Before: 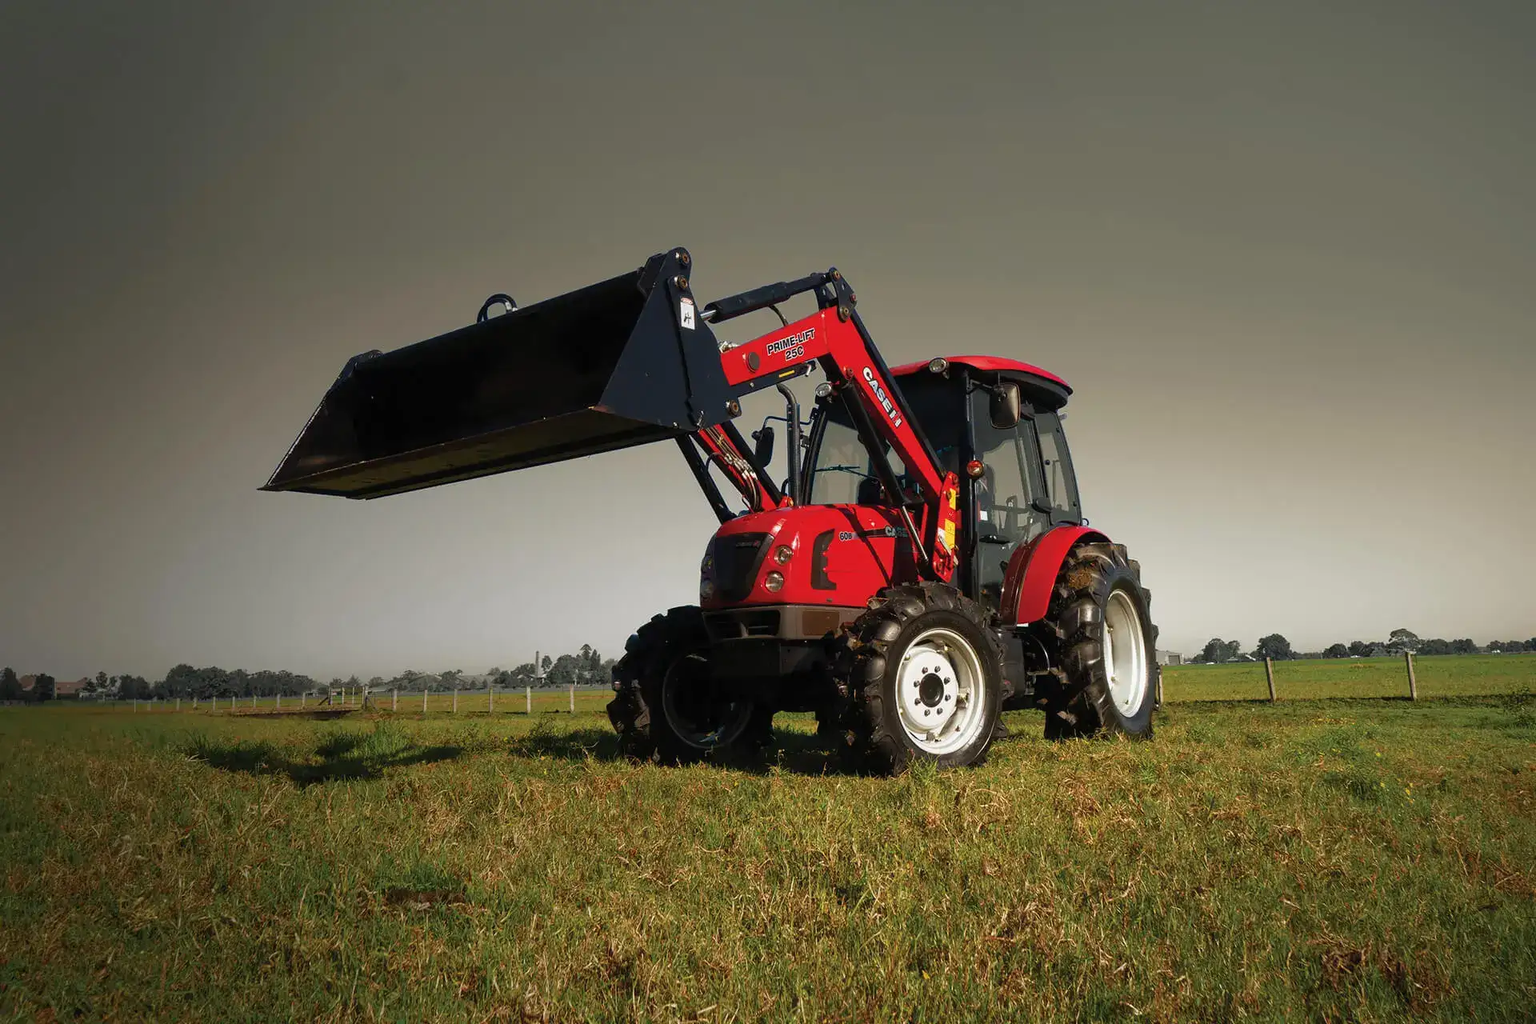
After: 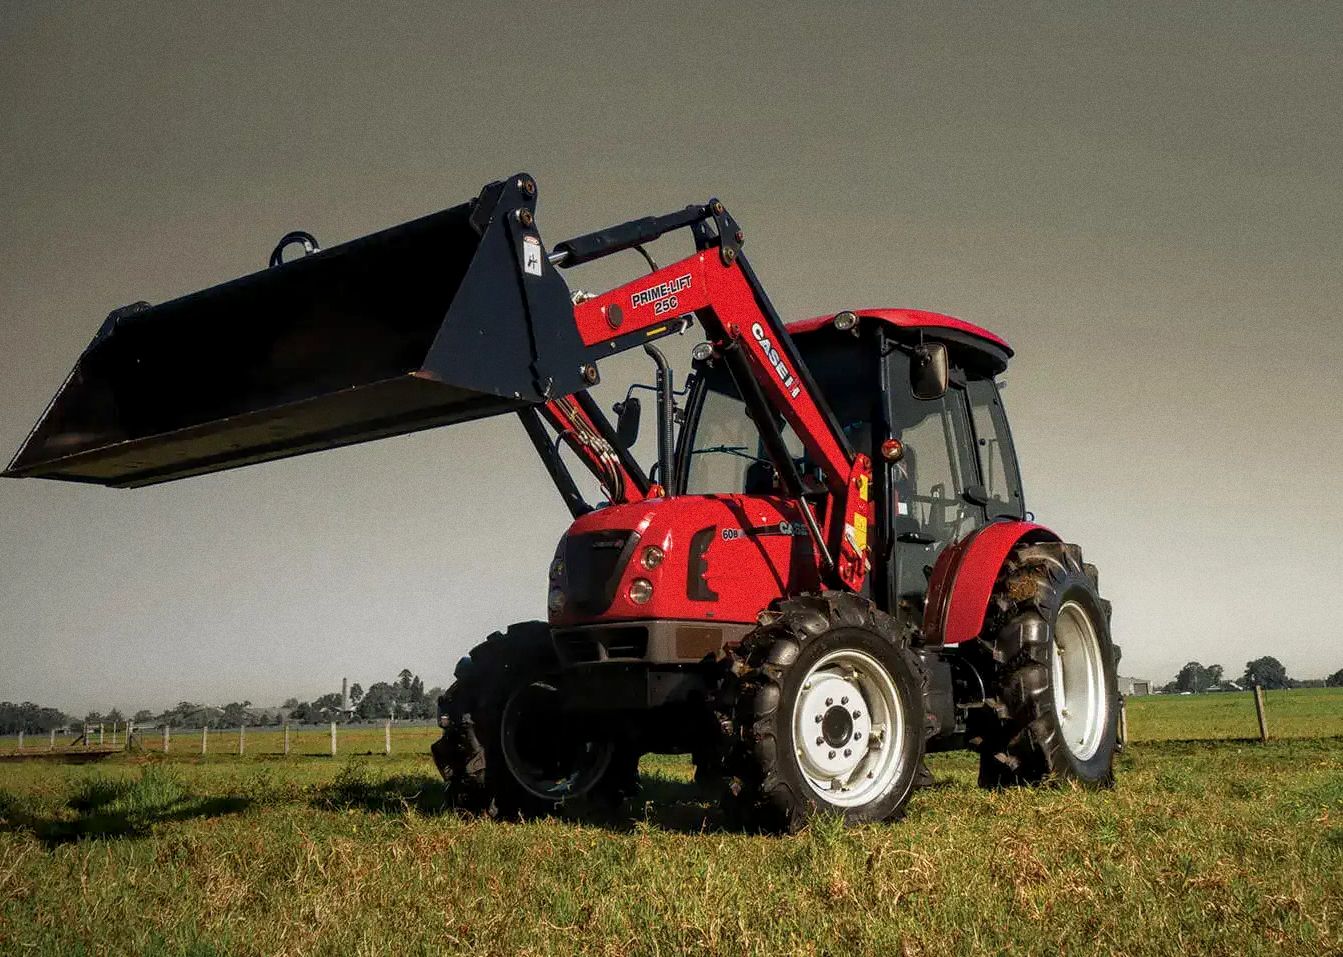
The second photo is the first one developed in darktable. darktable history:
local contrast: detail 130%
grain: coarseness 0.47 ISO
crop and rotate: left 17.046%, top 10.659%, right 12.989%, bottom 14.553%
